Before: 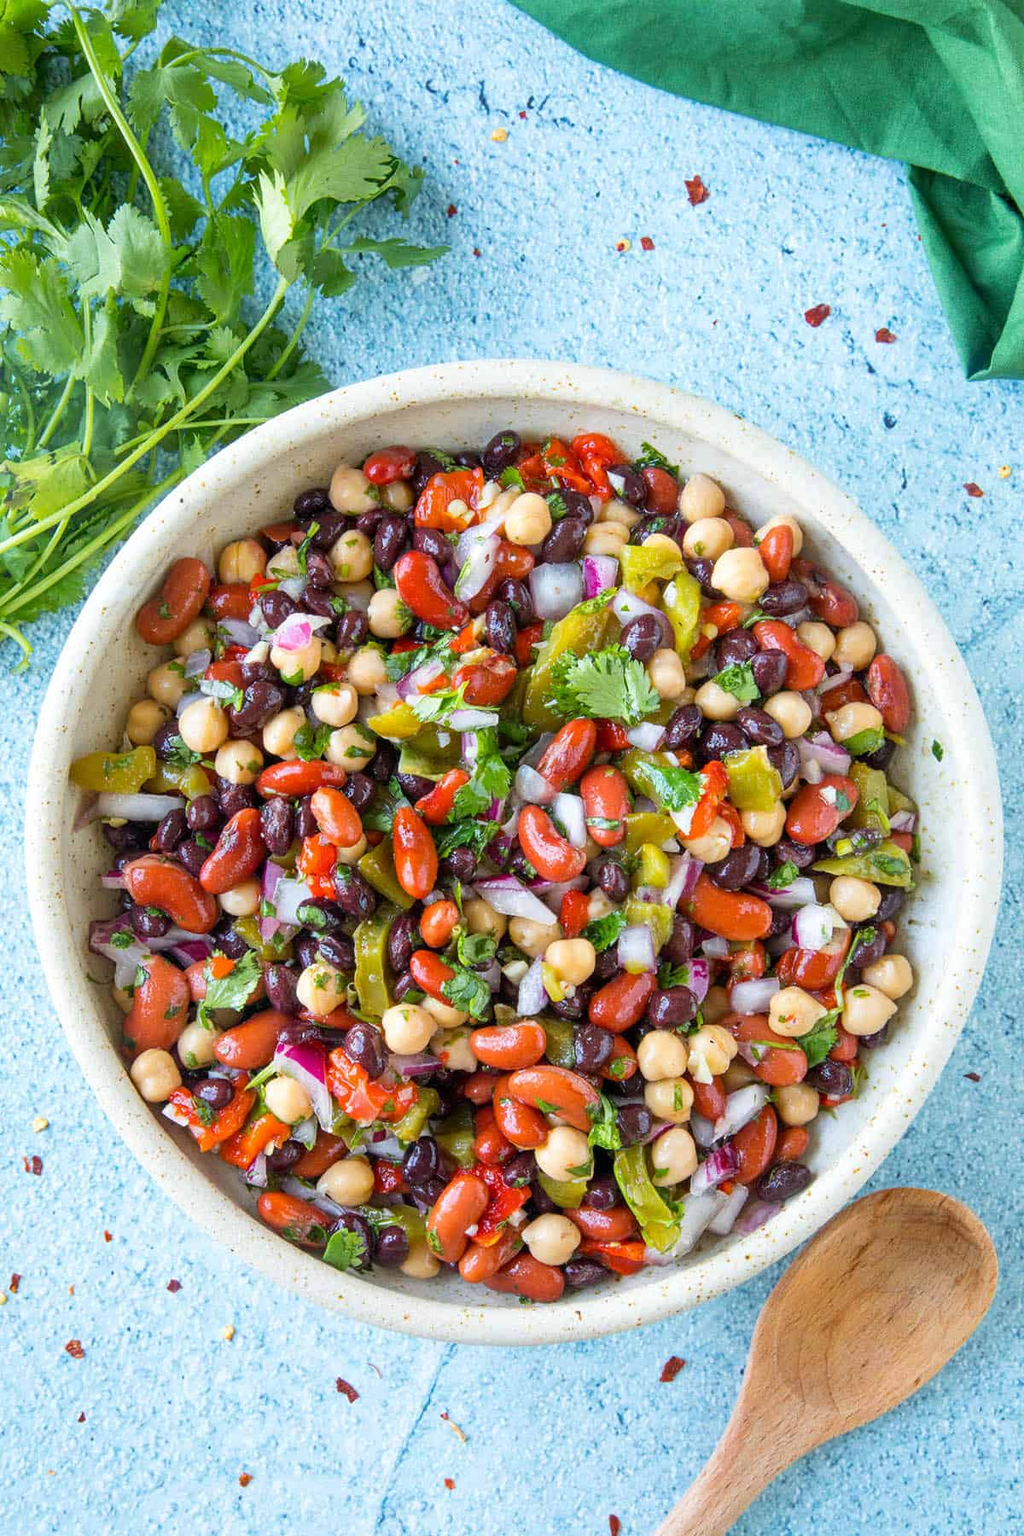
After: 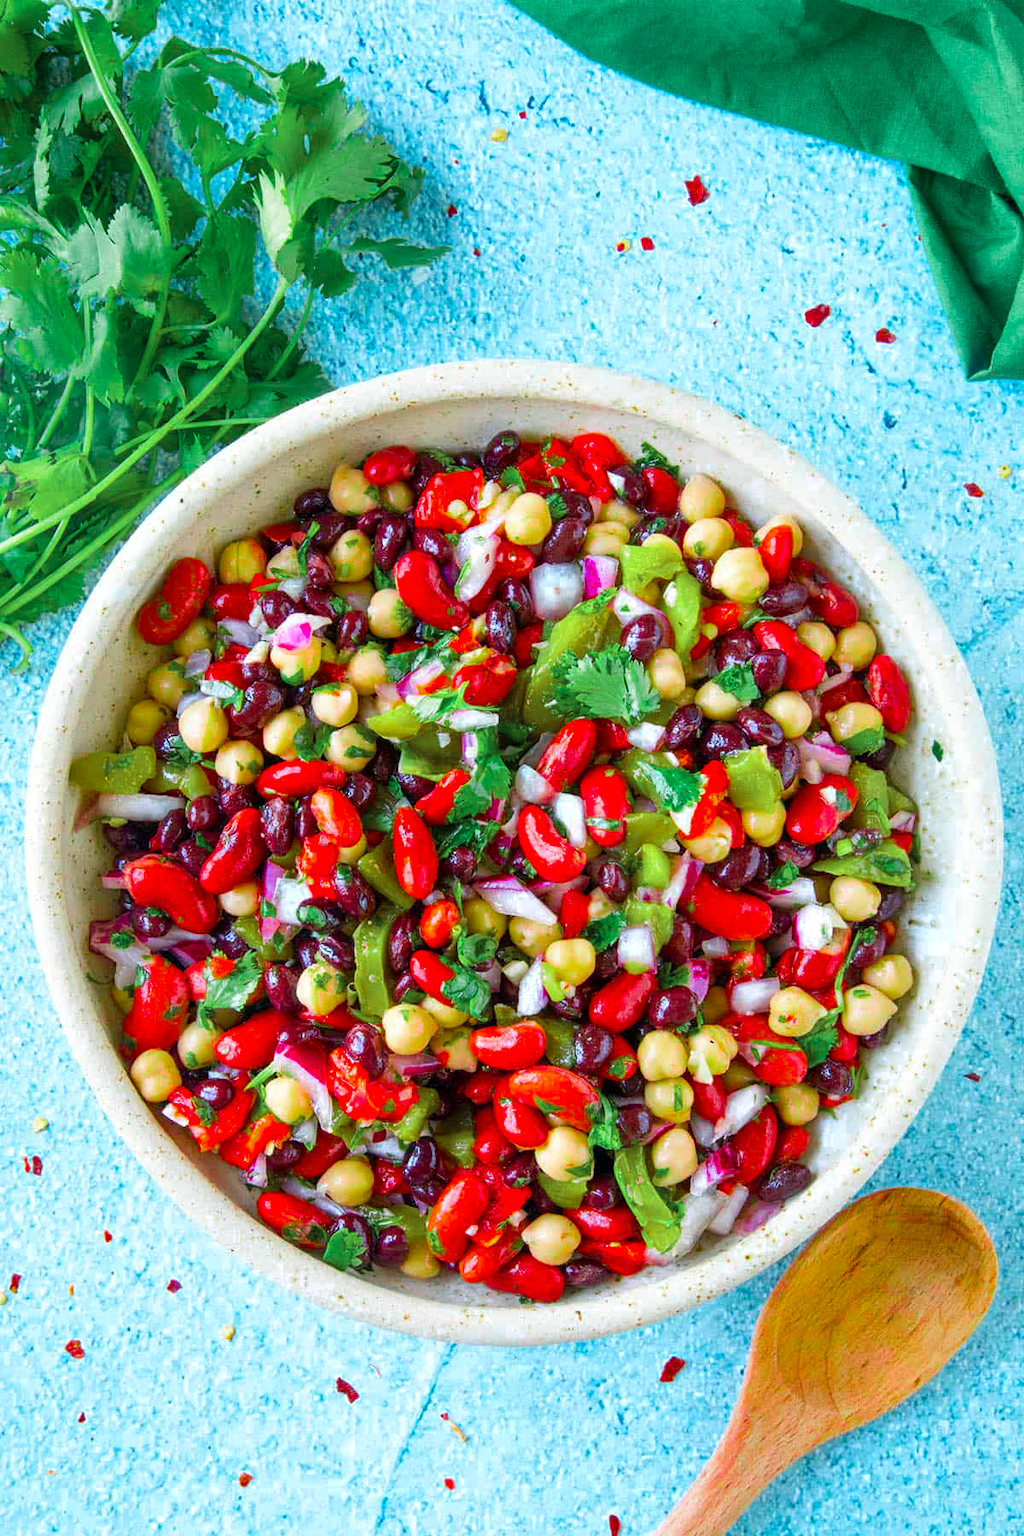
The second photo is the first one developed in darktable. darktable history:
tone equalizer: on, module defaults
color zones: curves: ch0 [(0, 0.466) (0.128, 0.466) (0.25, 0.5) (0.375, 0.456) (0.5, 0.5) (0.625, 0.5) (0.737, 0.652) (0.875, 0.5)]; ch1 [(0, 0.603) (0.125, 0.618) (0.261, 0.348) (0.372, 0.353) (0.497, 0.363) (0.611, 0.45) (0.731, 0.427) (0.875, 0.518) (0.998, 0.652)]; ch2 [(0, 0.559) (0.125, 0.451) (0.253, 0.564) (0.37, 0.578) (0.5, 0.466) (0.625, 0.471) (0.731, 0.471) (0.88, 0.485)]
color balance rgb: power › hue 62.01°, linear chroma grading › global chroma 25.054%, perceptual saturation grading › global saturation 30.771%, global vibrance 20%
